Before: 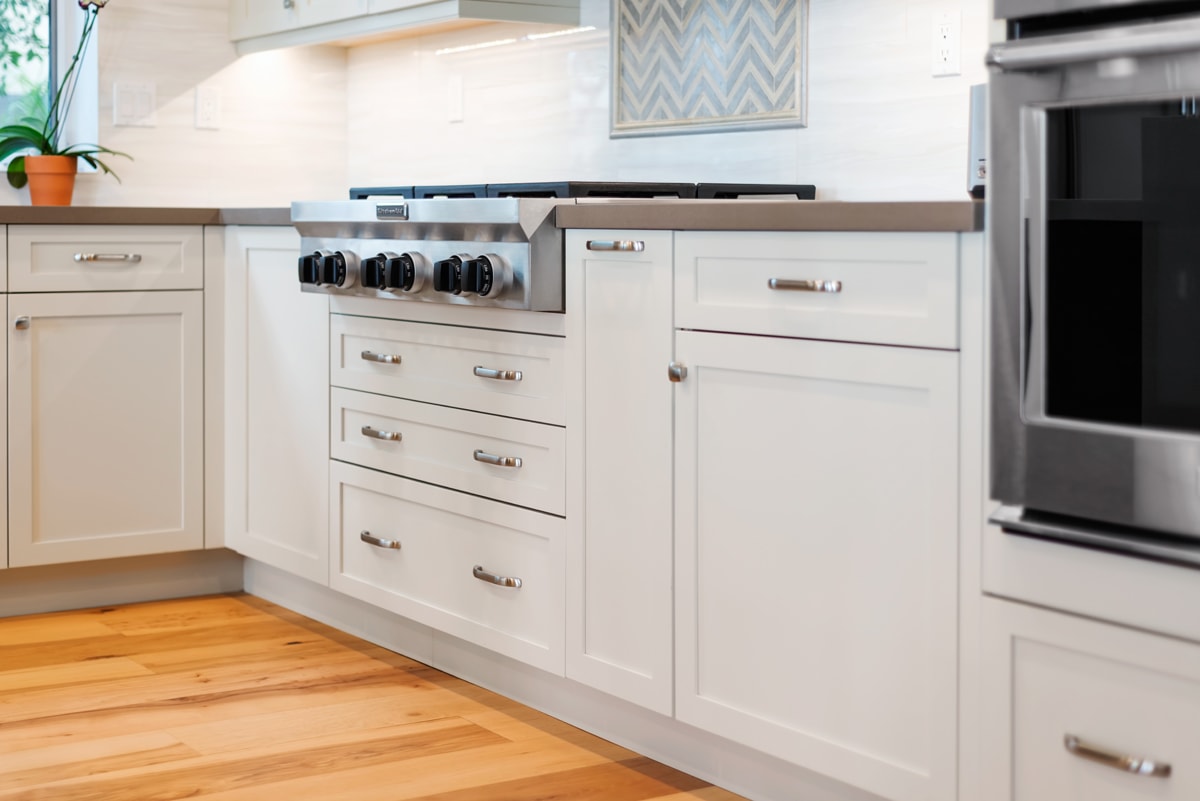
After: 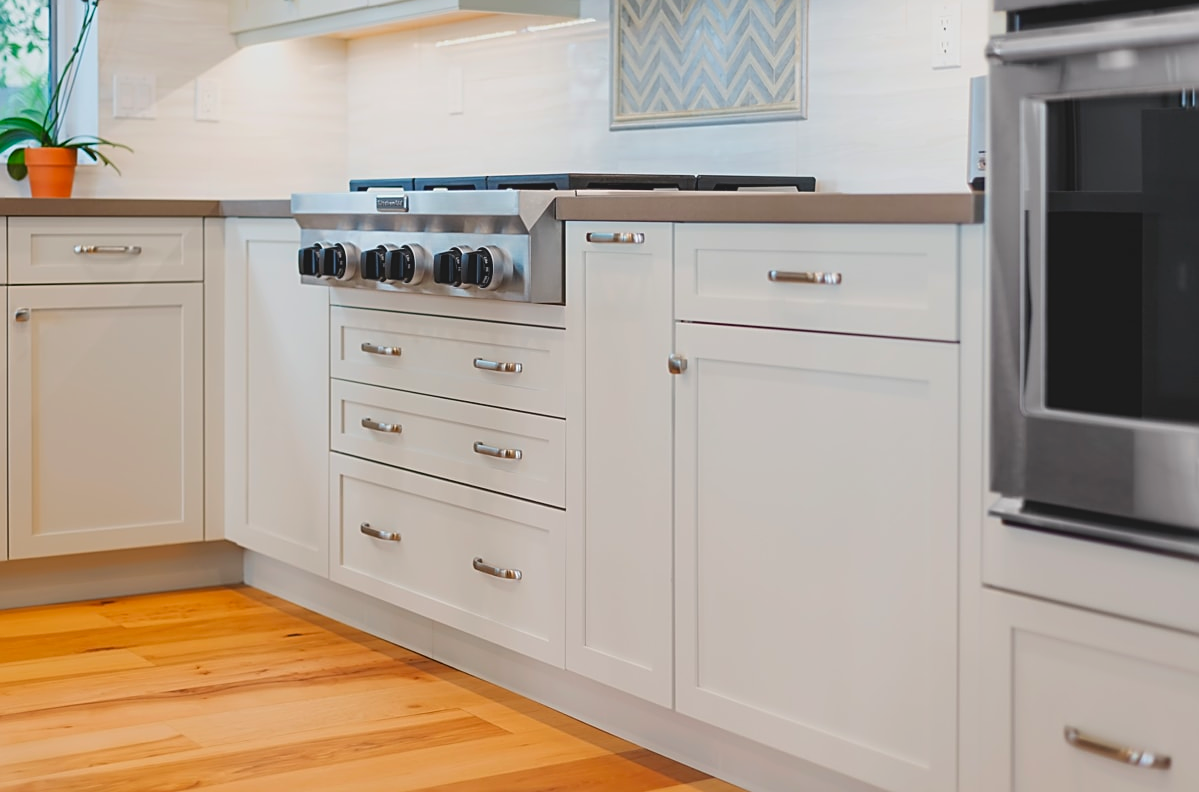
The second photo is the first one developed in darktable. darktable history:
crop: top 1.049%, right 0.001%
contrast brightness saturation: contrast -0.19, saturation 0.19
sharpen: on, module defaults
